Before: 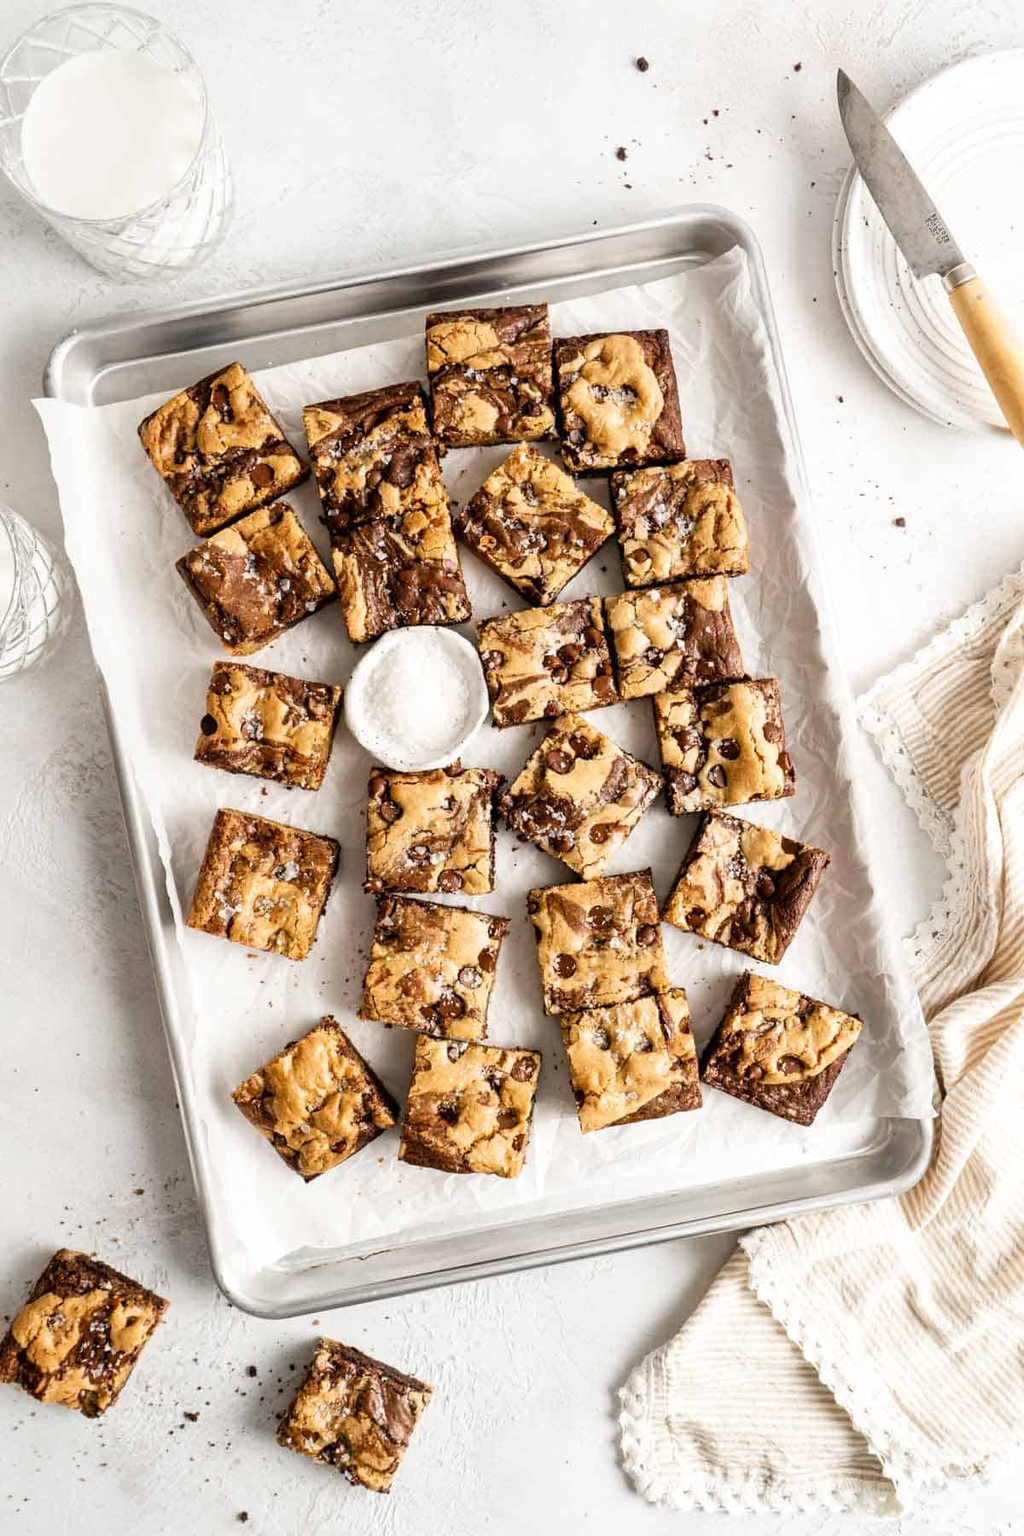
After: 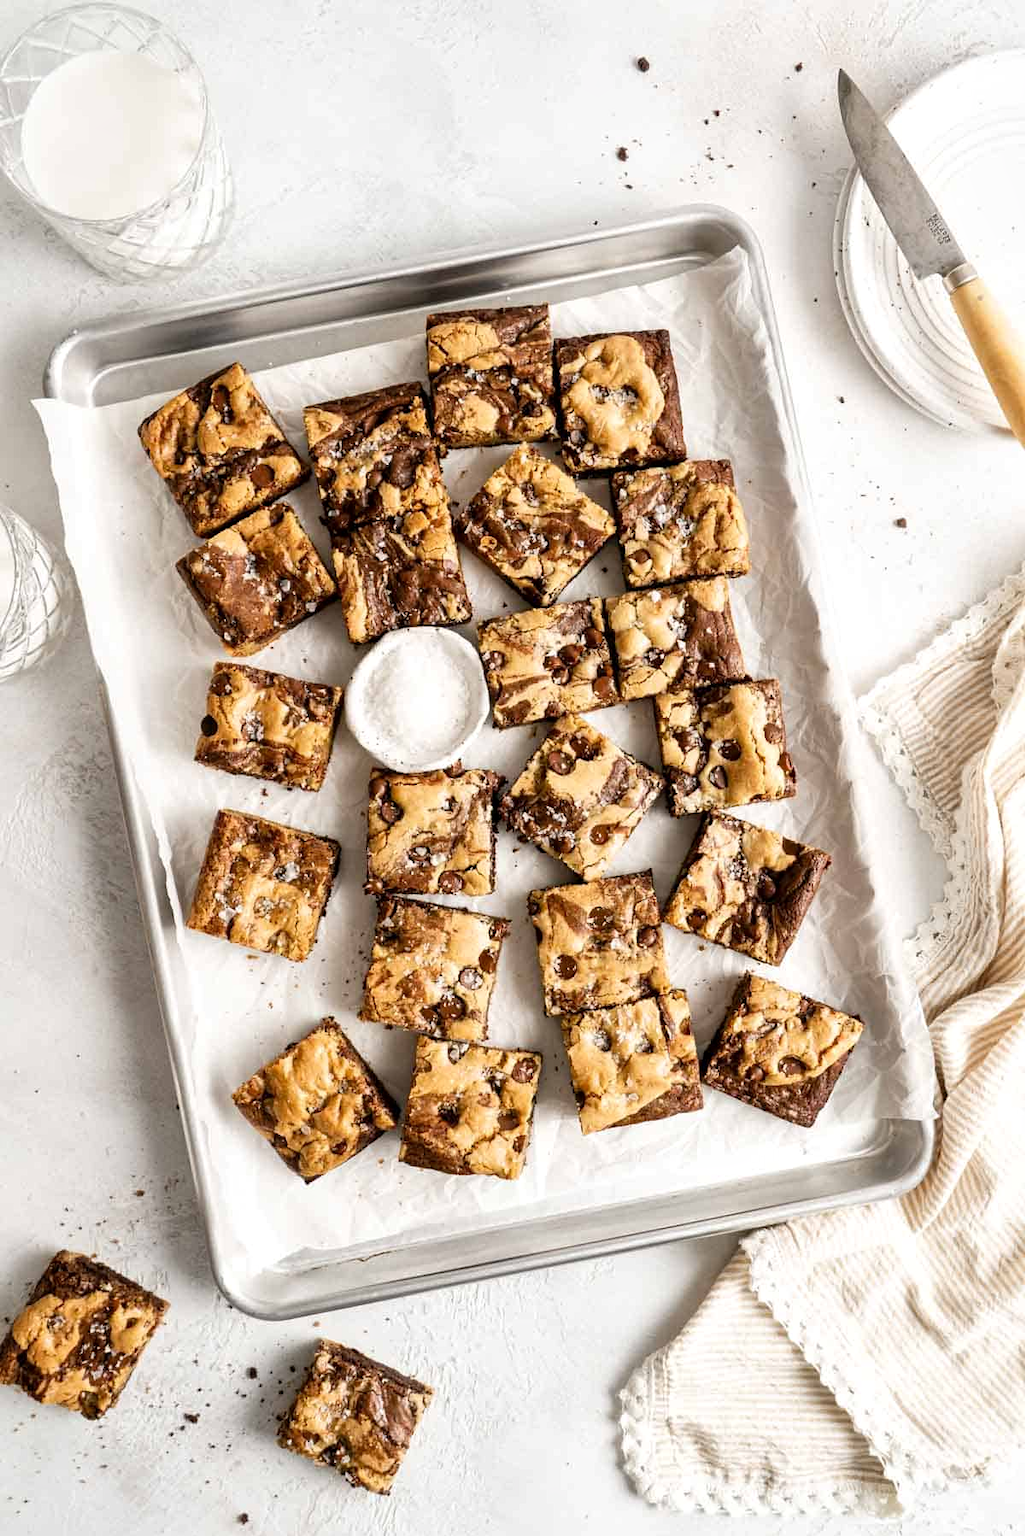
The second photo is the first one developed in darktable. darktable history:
local contrast: mode bilateral grid, contrast 19, coarseness 51, detail 119%, midtone range 0.2
crop: bottom 0.074%
